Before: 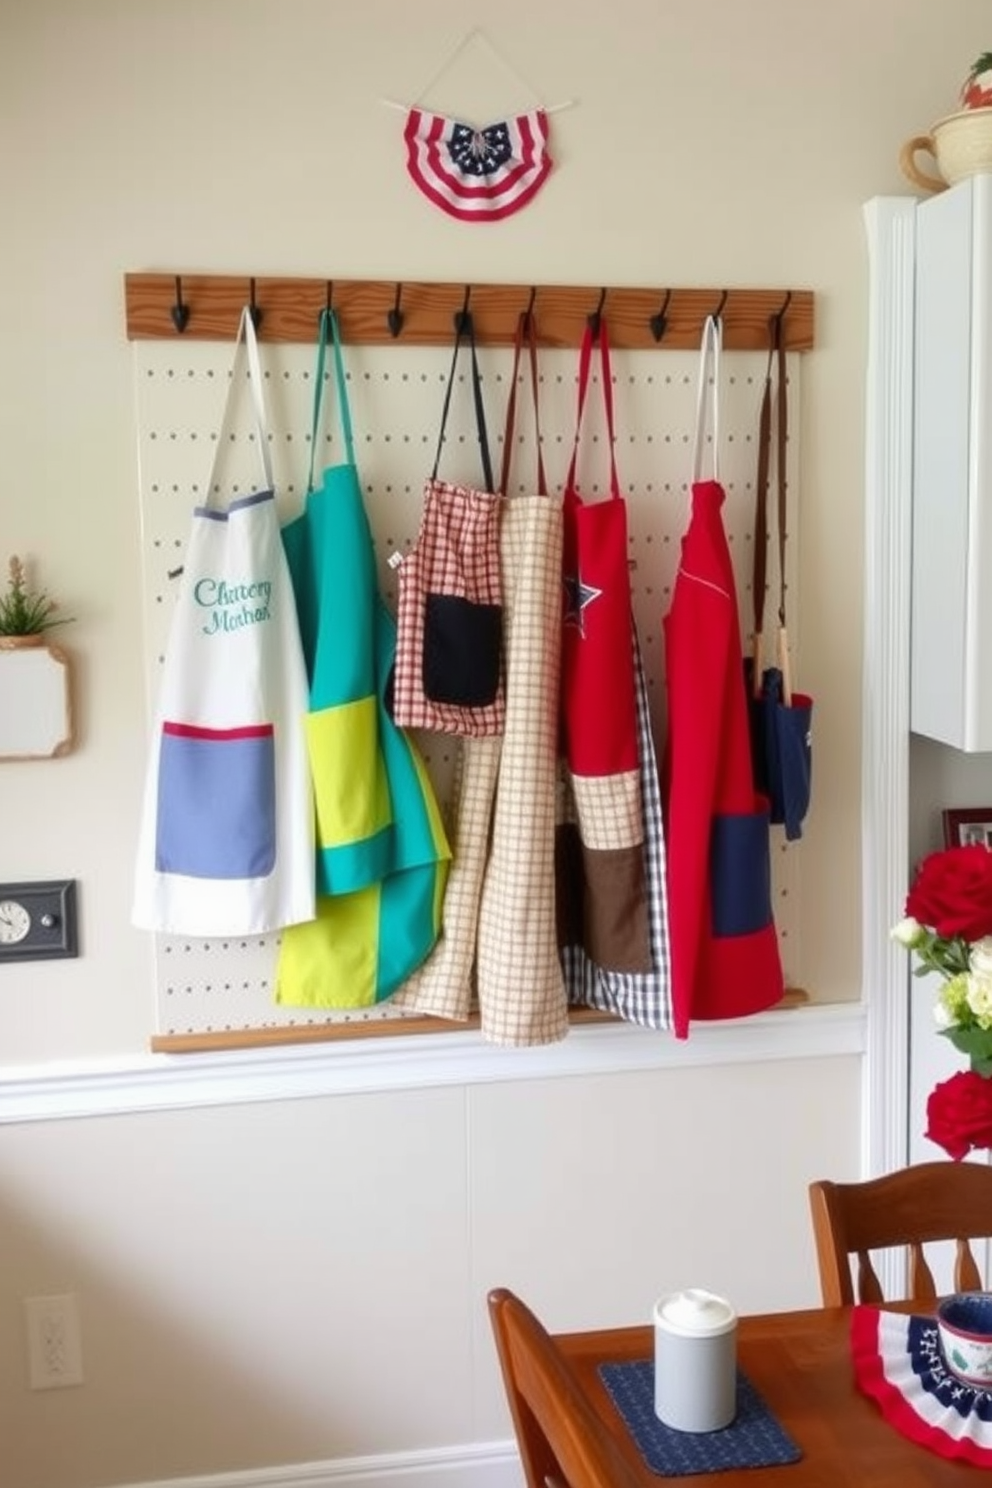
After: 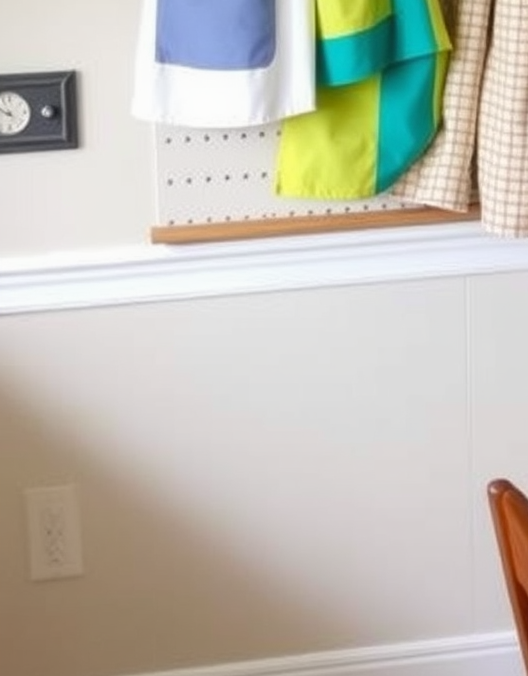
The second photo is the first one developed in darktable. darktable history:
crop and rotate: top 54.407%, right 46.683%, bottom 0.156%
